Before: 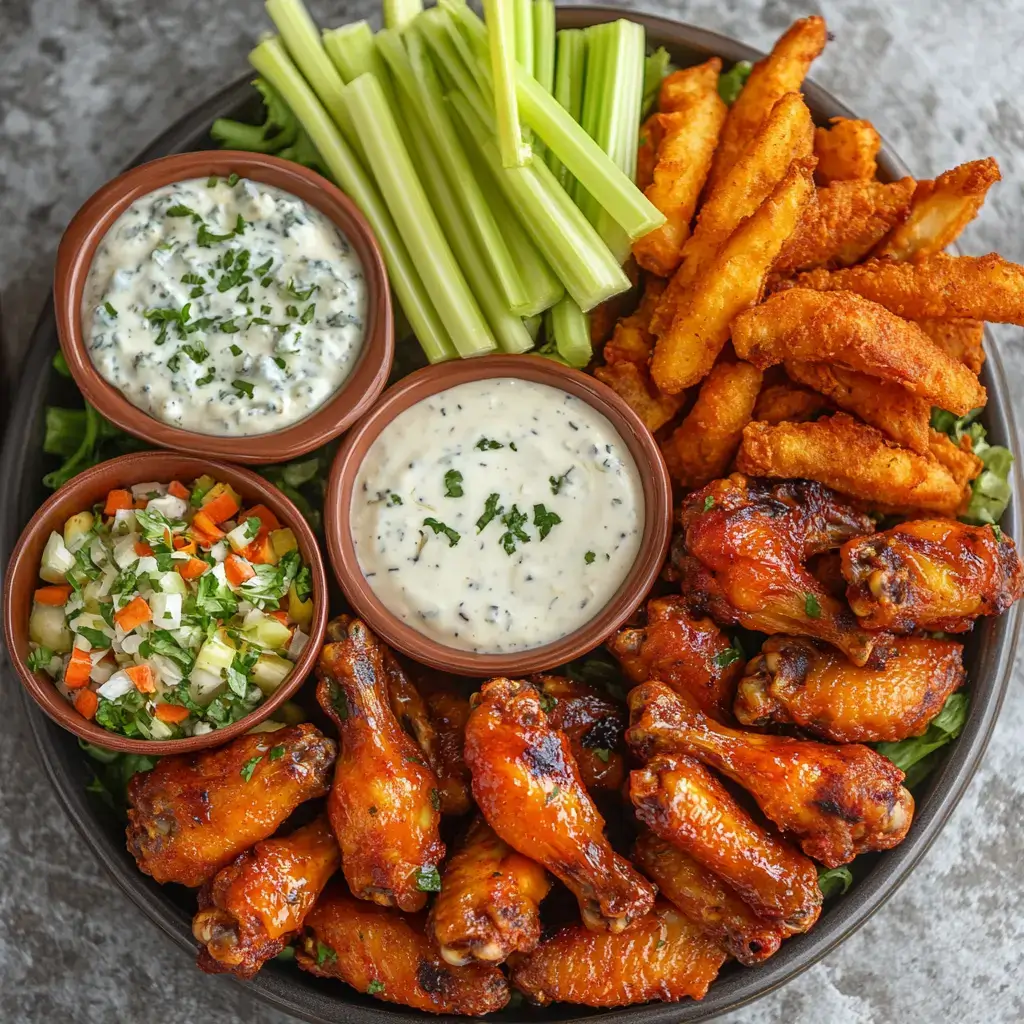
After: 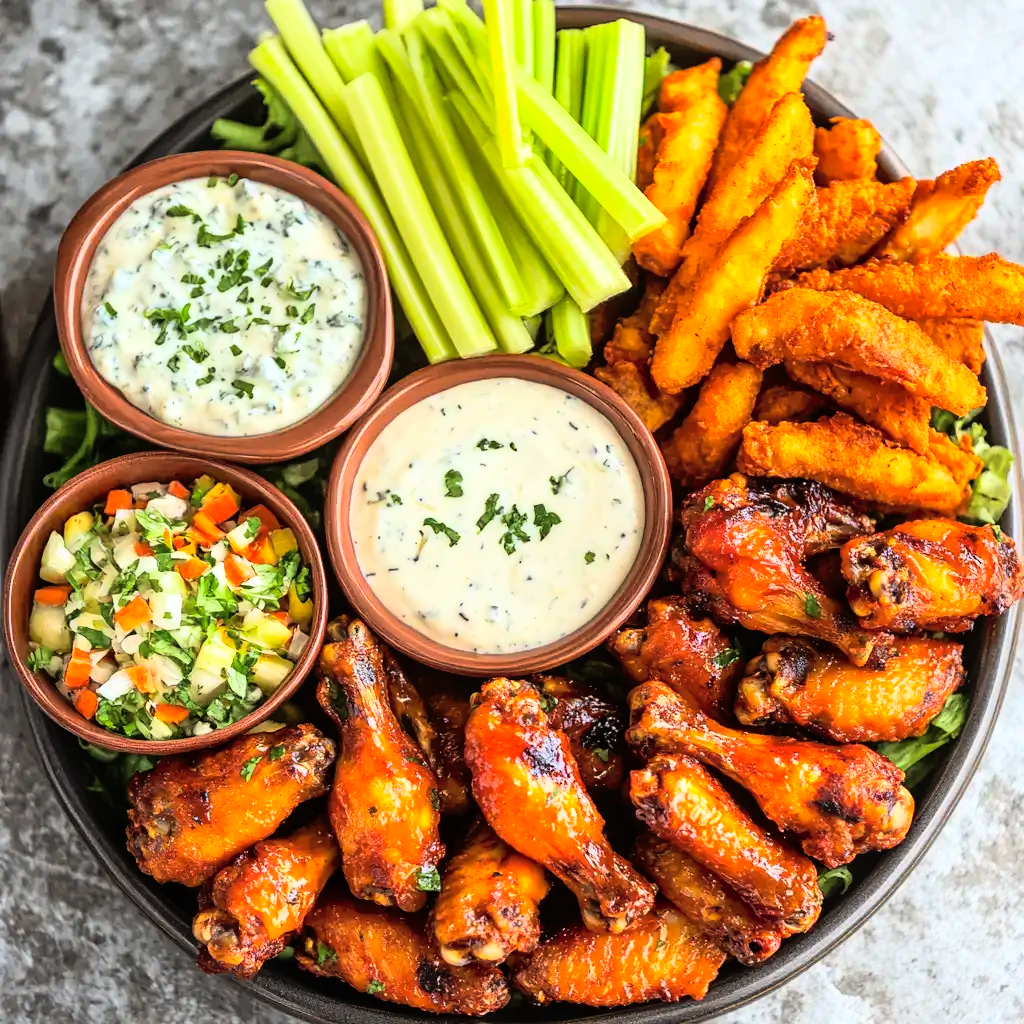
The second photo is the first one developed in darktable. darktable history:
shadows and highlights: on, module defaults
rgb curve: curves: ch0 [(0, 0) (0.21, 0.15) (0.24, 0.21) (0.5, 0.75) (0.75, 0.96) (0.89, 0.99) (1, 1)]; ch1 [(0, 0.02) (0.21, 0.13) (0.25, 0.2) (0.5, 0.67) (0.75, 0.9) (0.89, 0.97) (1, 1)]; ch2 [(0, 0.02) (0.21, 0.13) (0.25, 0.2) (0.5, 0.67) (0.75, 0.9) (0.89, 0.97) (1, 1)], compensate middle gray true
